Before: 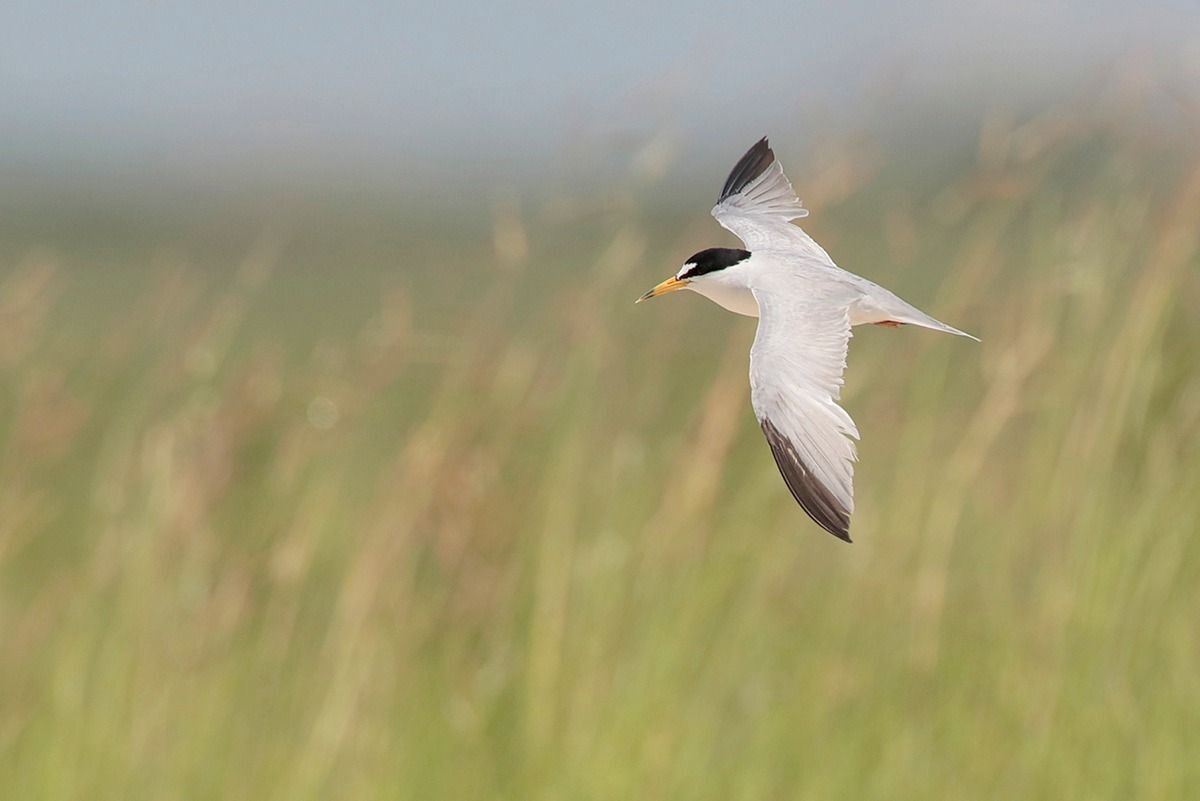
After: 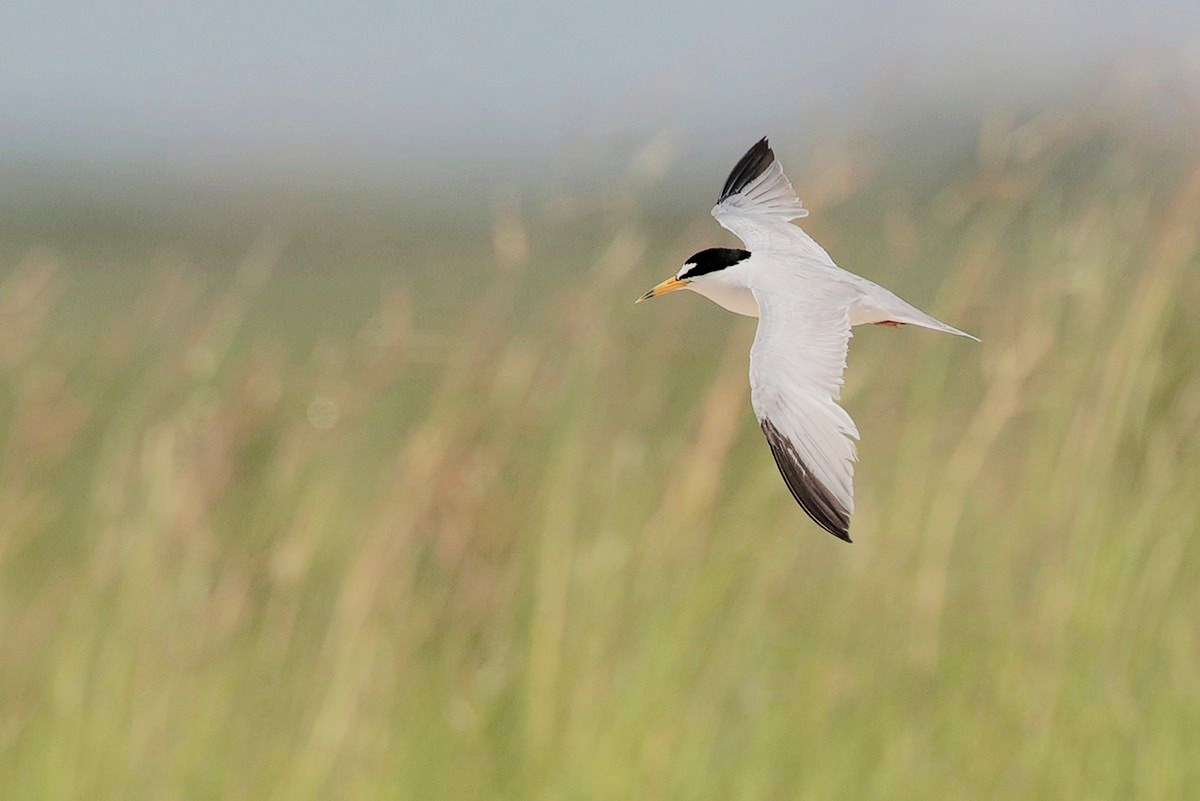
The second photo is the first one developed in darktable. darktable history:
filmic rgb: black relative exposure -5.02 EV, white relative exposure 3.96 EV, hardness 2.89, contrast 1.297, highlights saturation mix -9.65%
